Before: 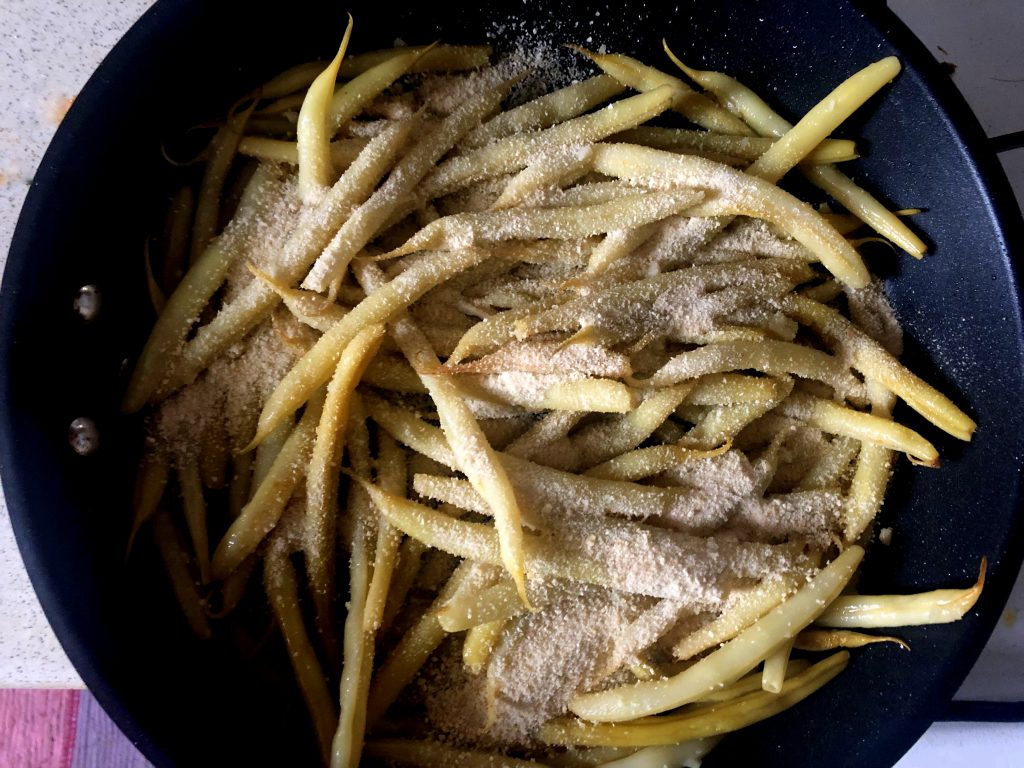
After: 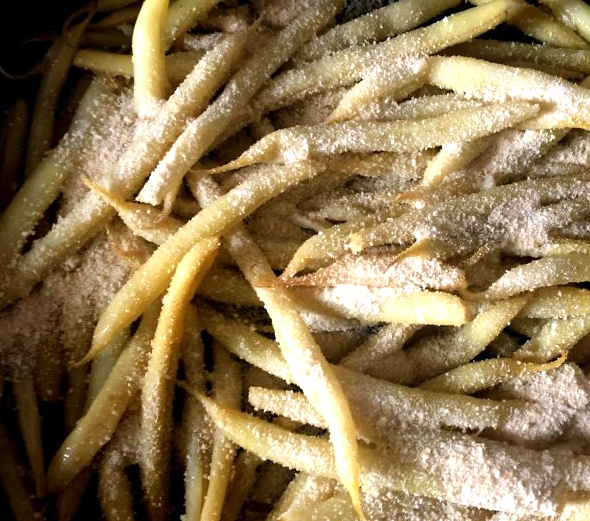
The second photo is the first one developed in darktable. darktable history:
exposure: exposure 0.463 EV, compensate exposure bias true, compensate highlight preservation false
crop: left 16.185%, top 11.371%, right 26.17%, bottom 20.784%
